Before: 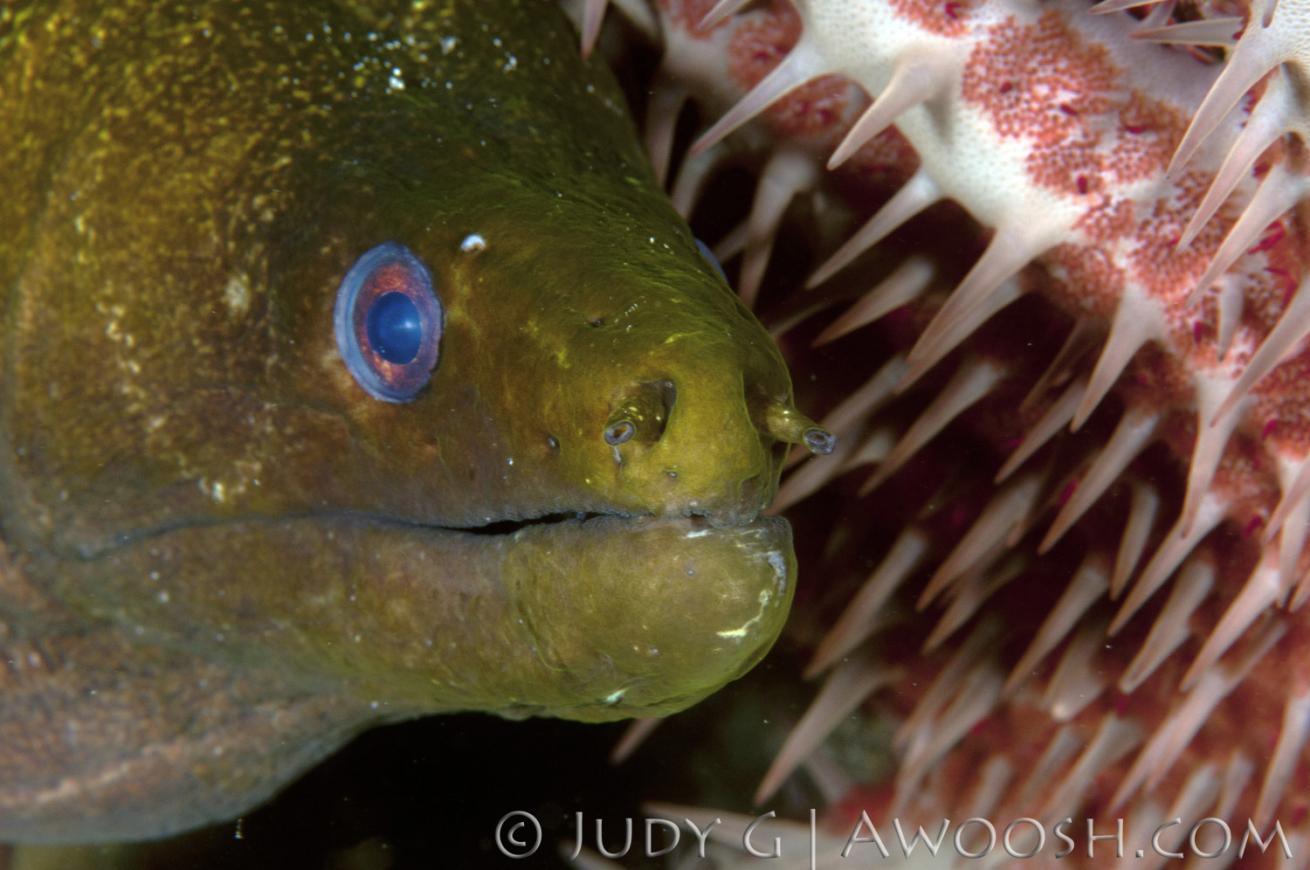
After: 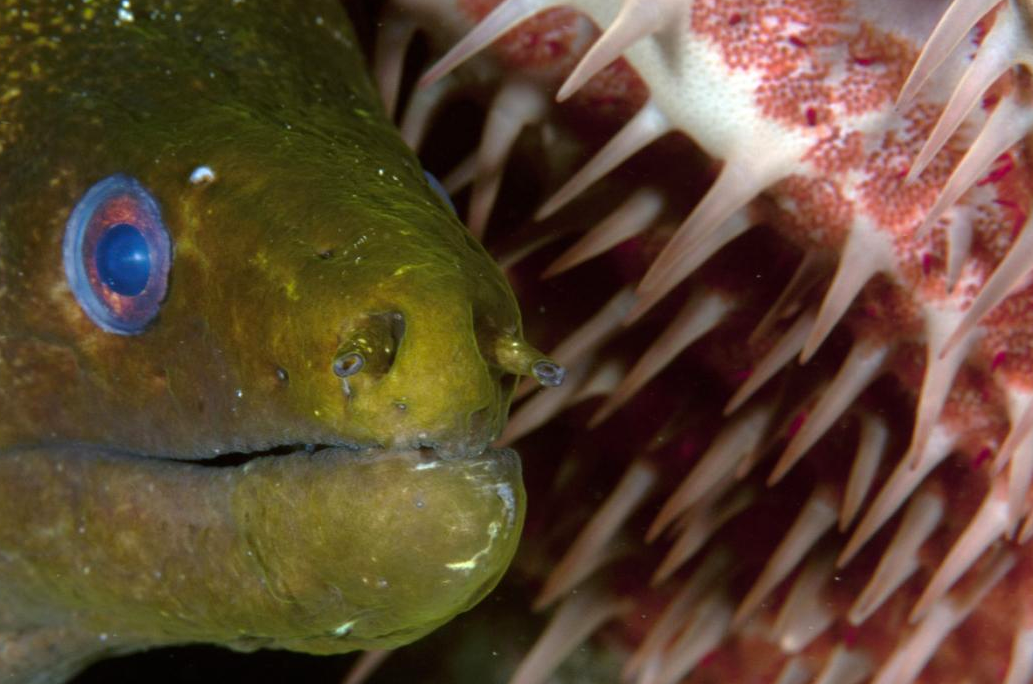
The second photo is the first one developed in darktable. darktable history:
crop and rotate: left 20.74%, top 7.912%, right 0.375%, bottom 13.378%
contrast brightness saturation: saturation 0.1
